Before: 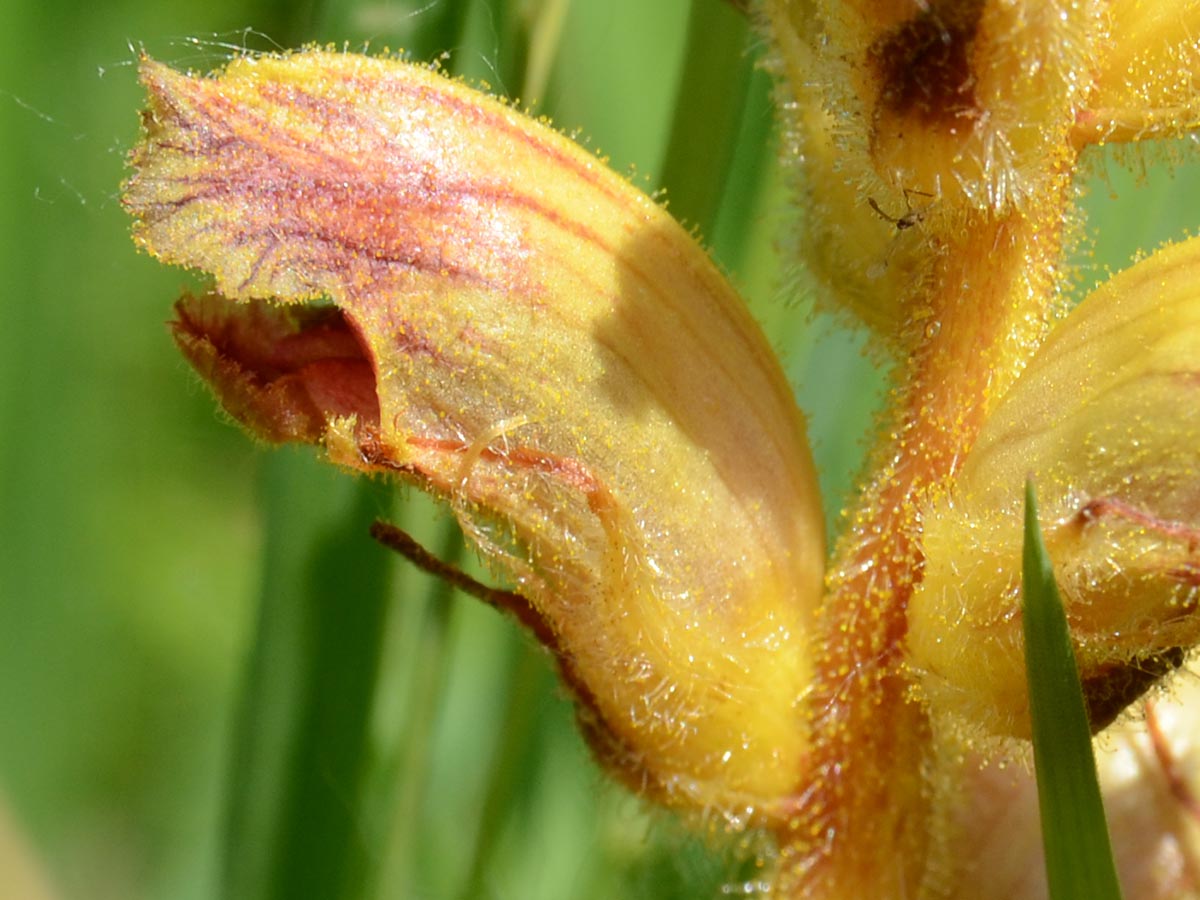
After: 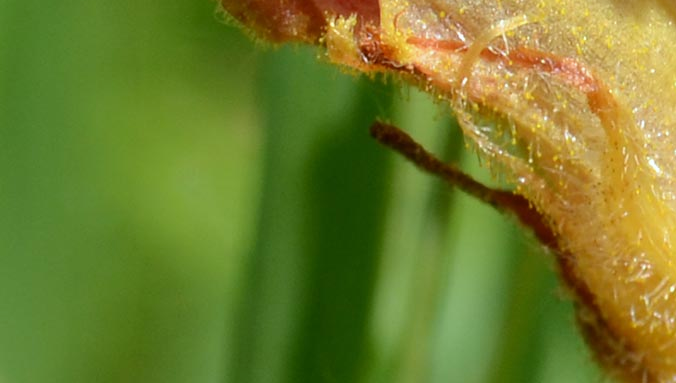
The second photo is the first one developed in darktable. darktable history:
crop: top 44.483%, right 43.593%, bottom 12.892%
white balance: red 0.974, blue 1.044
